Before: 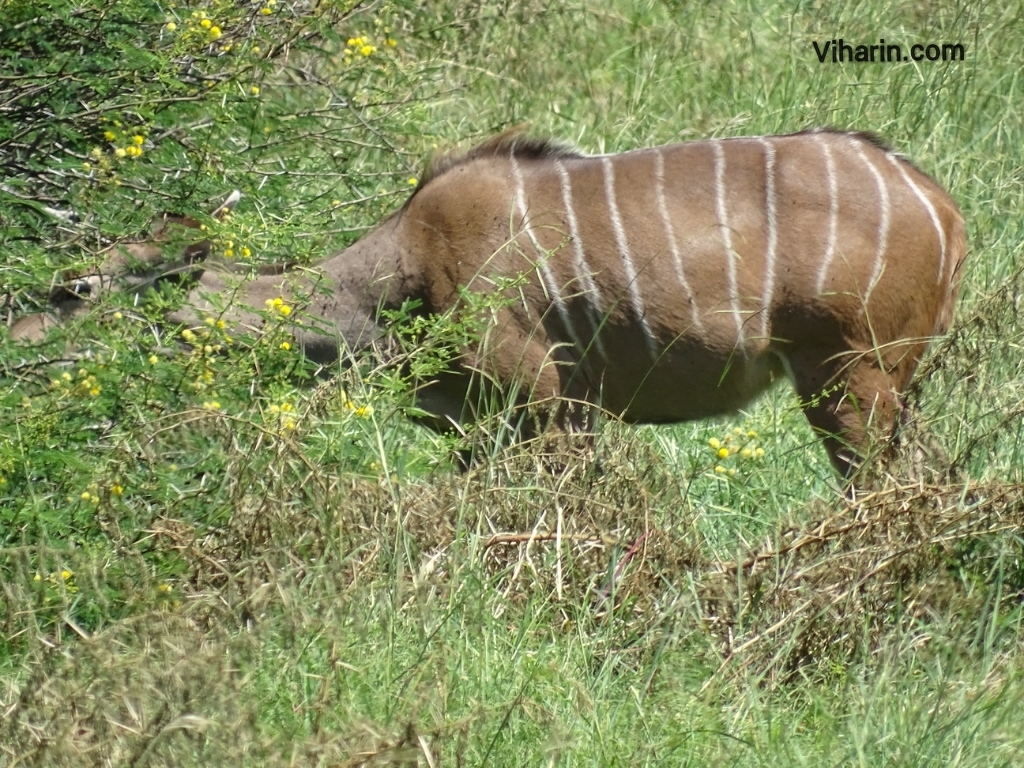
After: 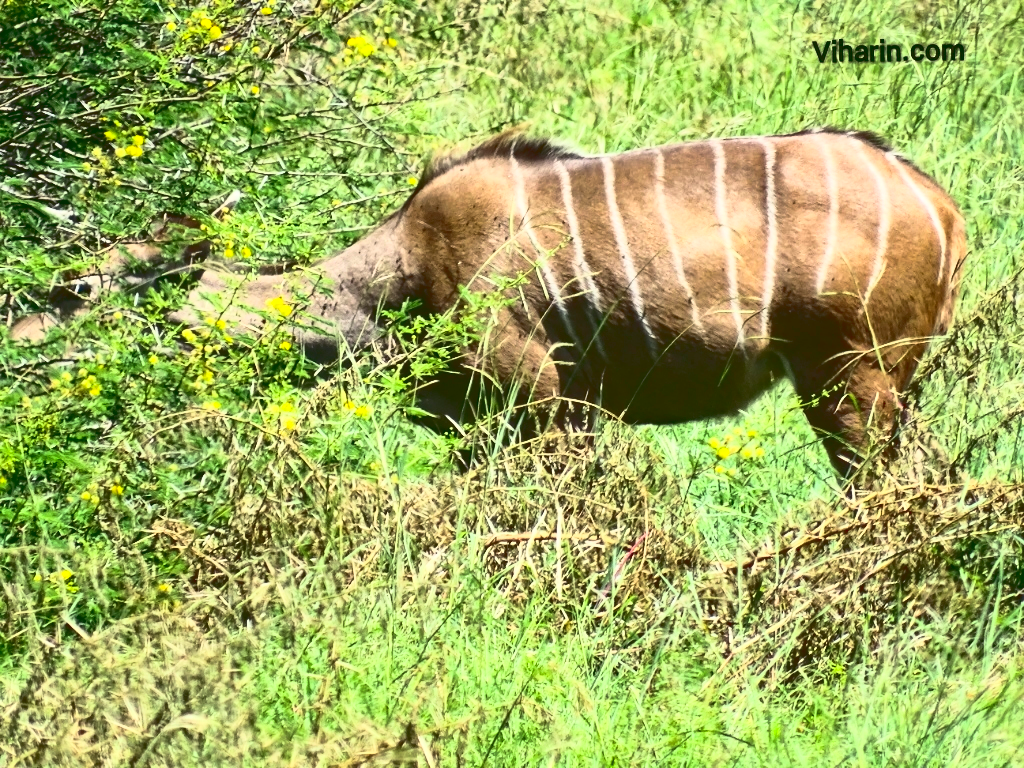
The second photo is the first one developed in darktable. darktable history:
tone curve: curves: ch0 [(0, 0.058) (0.198, 0.188) (0.512, 0.582) (0.625, 0.754) (0.81, 0.934) (1, 1)], color space Lab, linked channels, preserve colors none
contrast brightness saturation: contrast 0.412, brightness 0.041, saturation 0.265
shadows and highlights: on, module defaults
